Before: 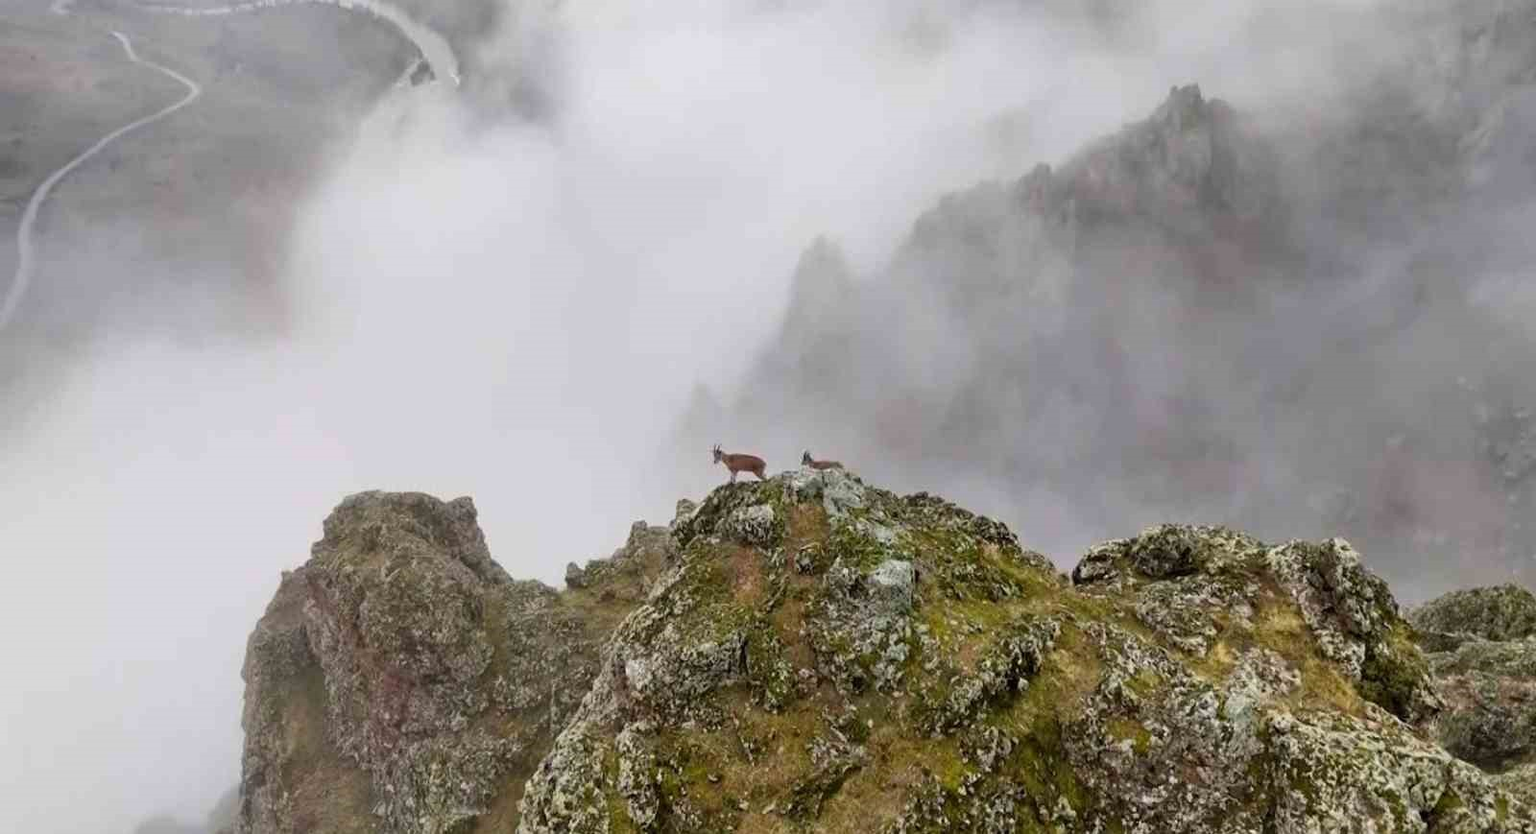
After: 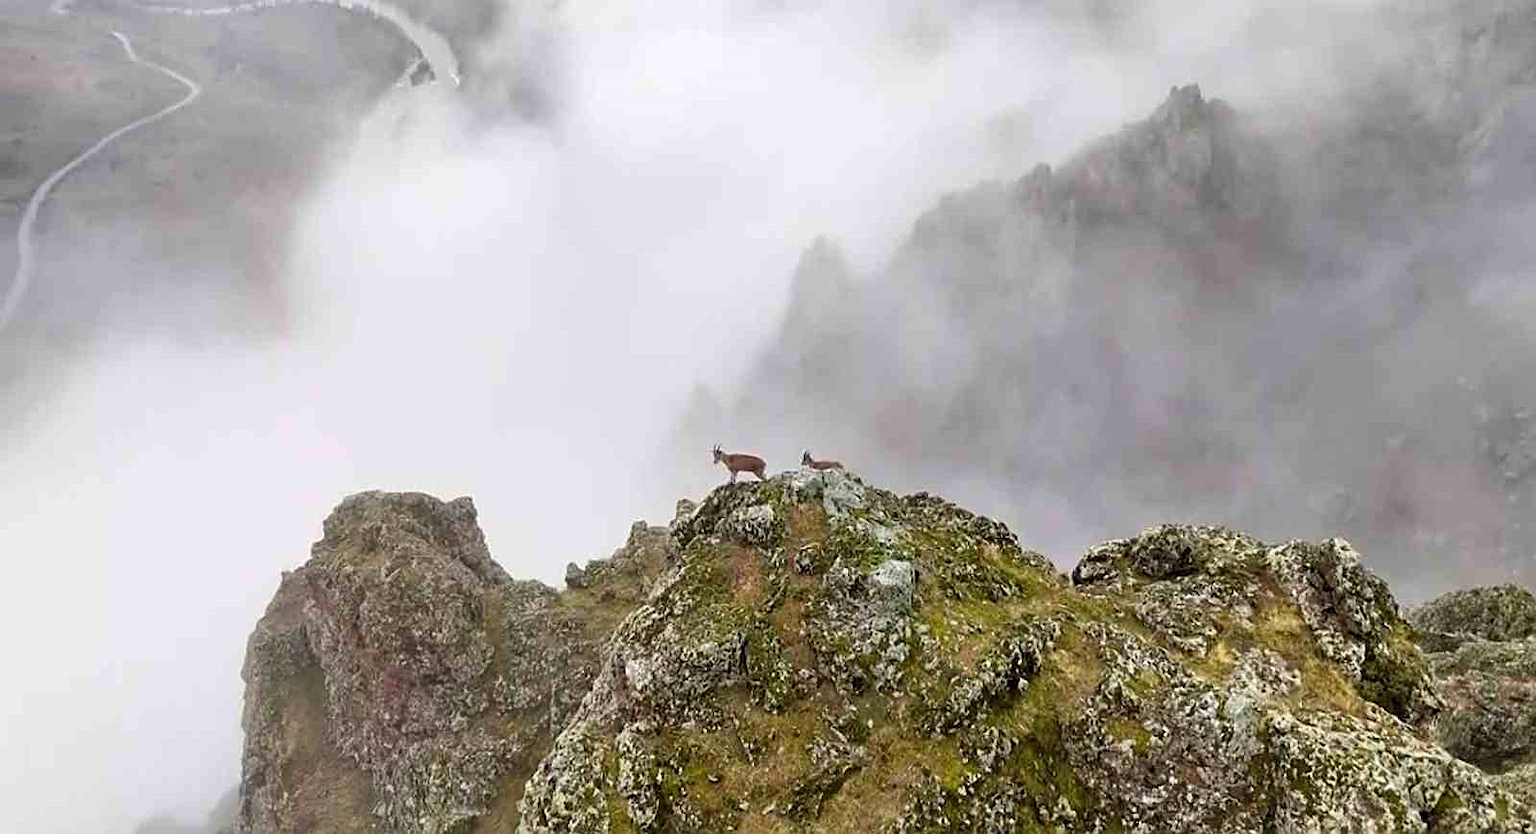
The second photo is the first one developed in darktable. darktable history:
sharpen: on, module defaults
exposure: exposure 0.298 EV, compensate highlight preservation false
